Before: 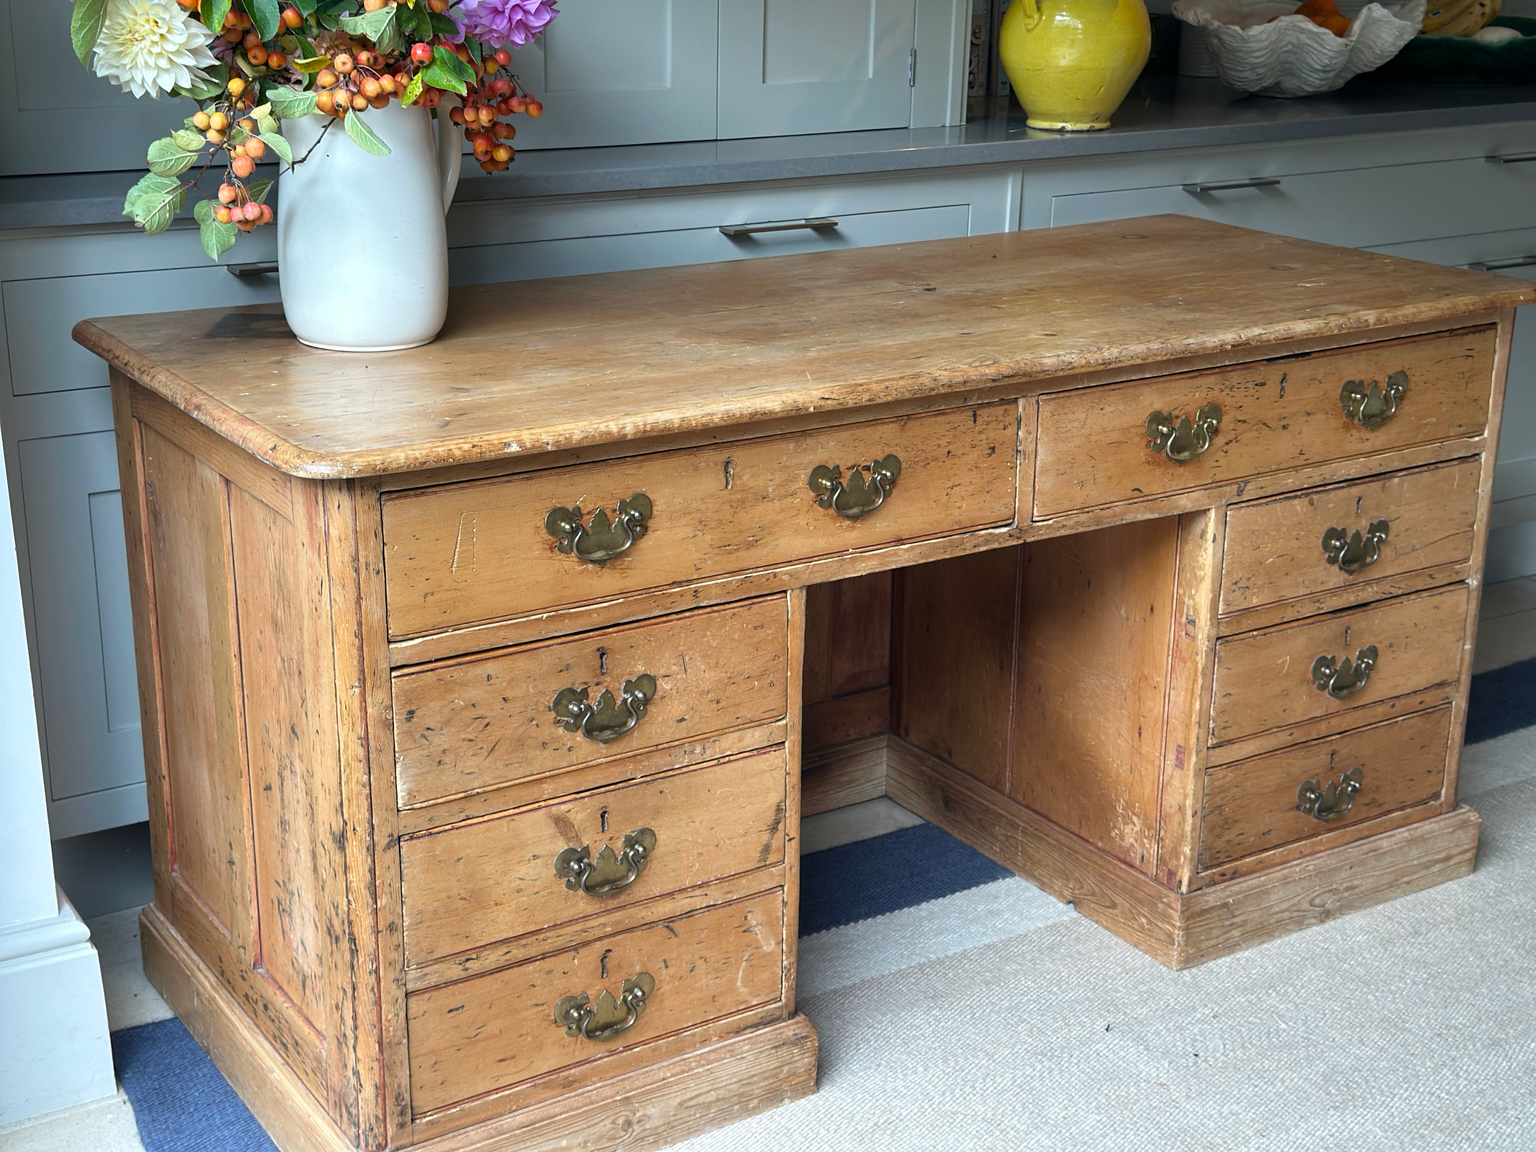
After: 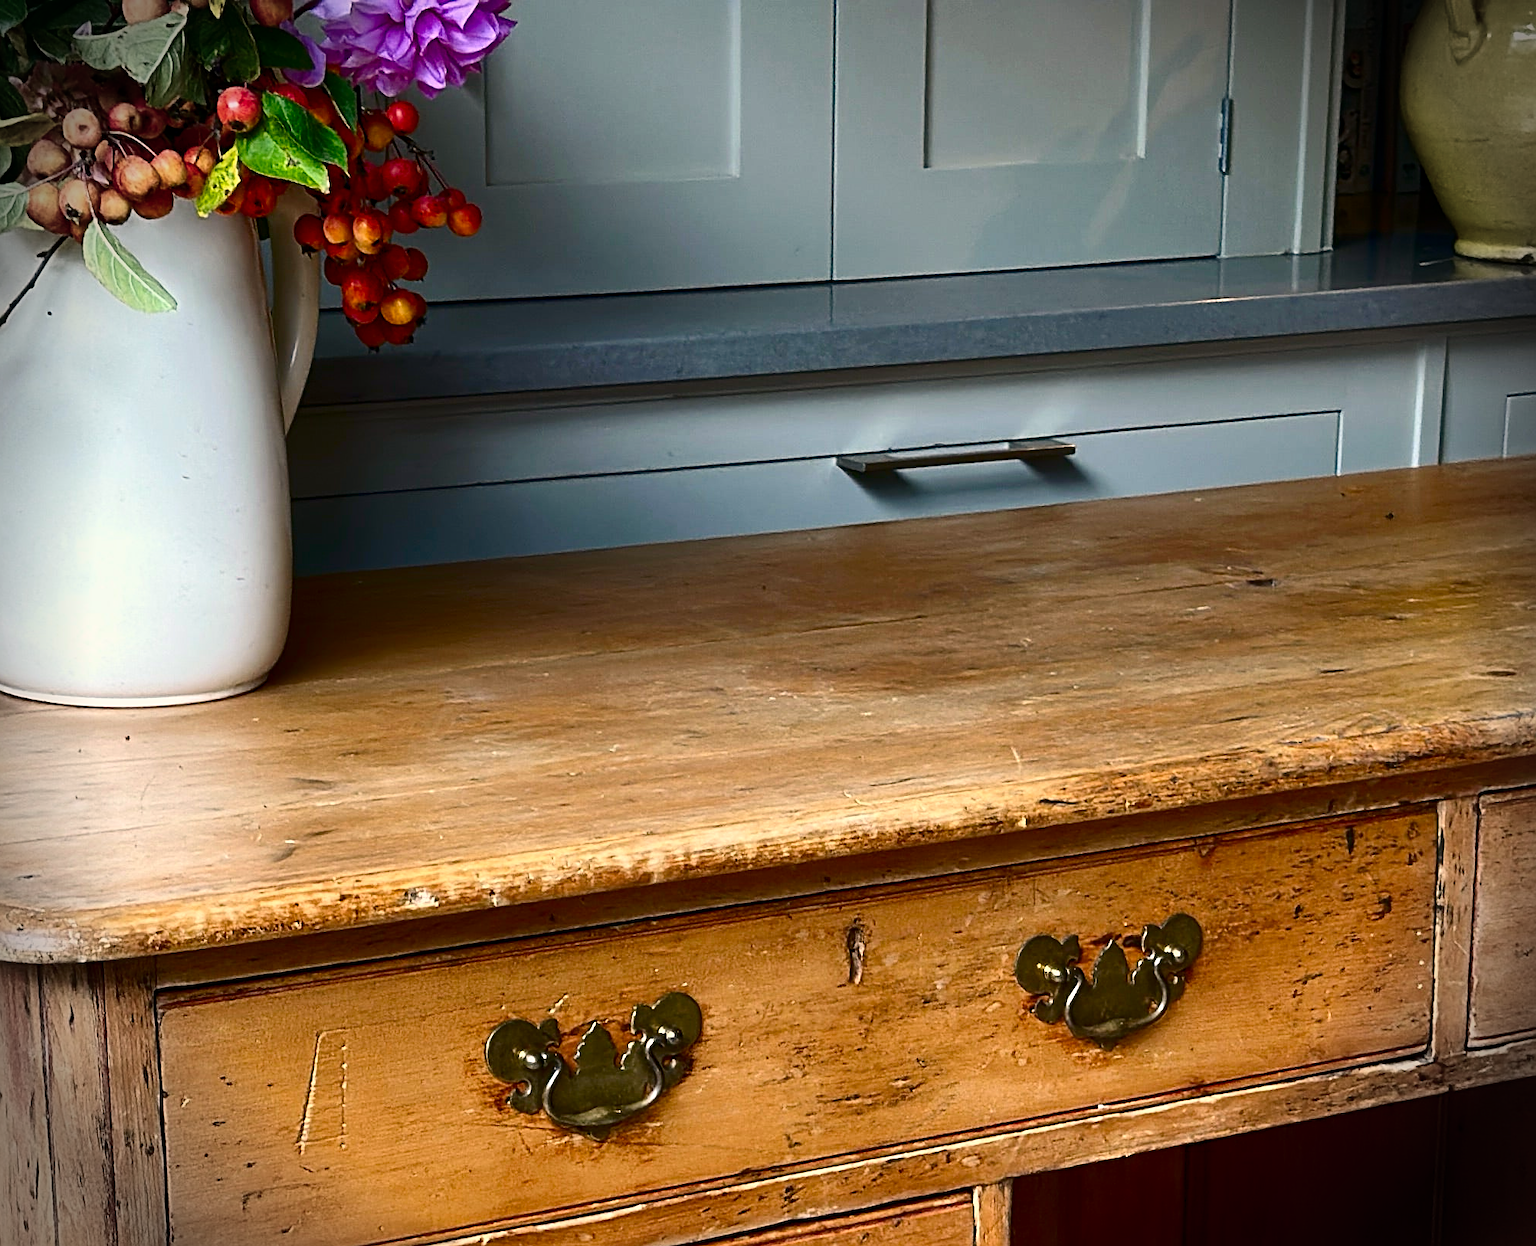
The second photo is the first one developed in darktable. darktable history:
vignetting: fall-off start 88.11%, fall-off radius 24.33%, brightness -0.728, saturation -0.489, unbound false
crop: left 19.75%, right 30.504%, bottom 46.166%
sharpen: on, module defaults
color balance rgb: shadows lift › chroma 1.001%, shadows lift › hue 30.65°, power › hue 207.5°, highlights gain › chroma 2.995%, highlights gain › hue 54.4°, perceptual saturation grading › global saturation 20%, perceptual saturation grading › highlights -25.862%, perceptual saturation grading › shadows 25.876%, global vibrance 9.883%
contrast brightness saturation: contrast 0.217, brightness -0.181, saturation 0.238
